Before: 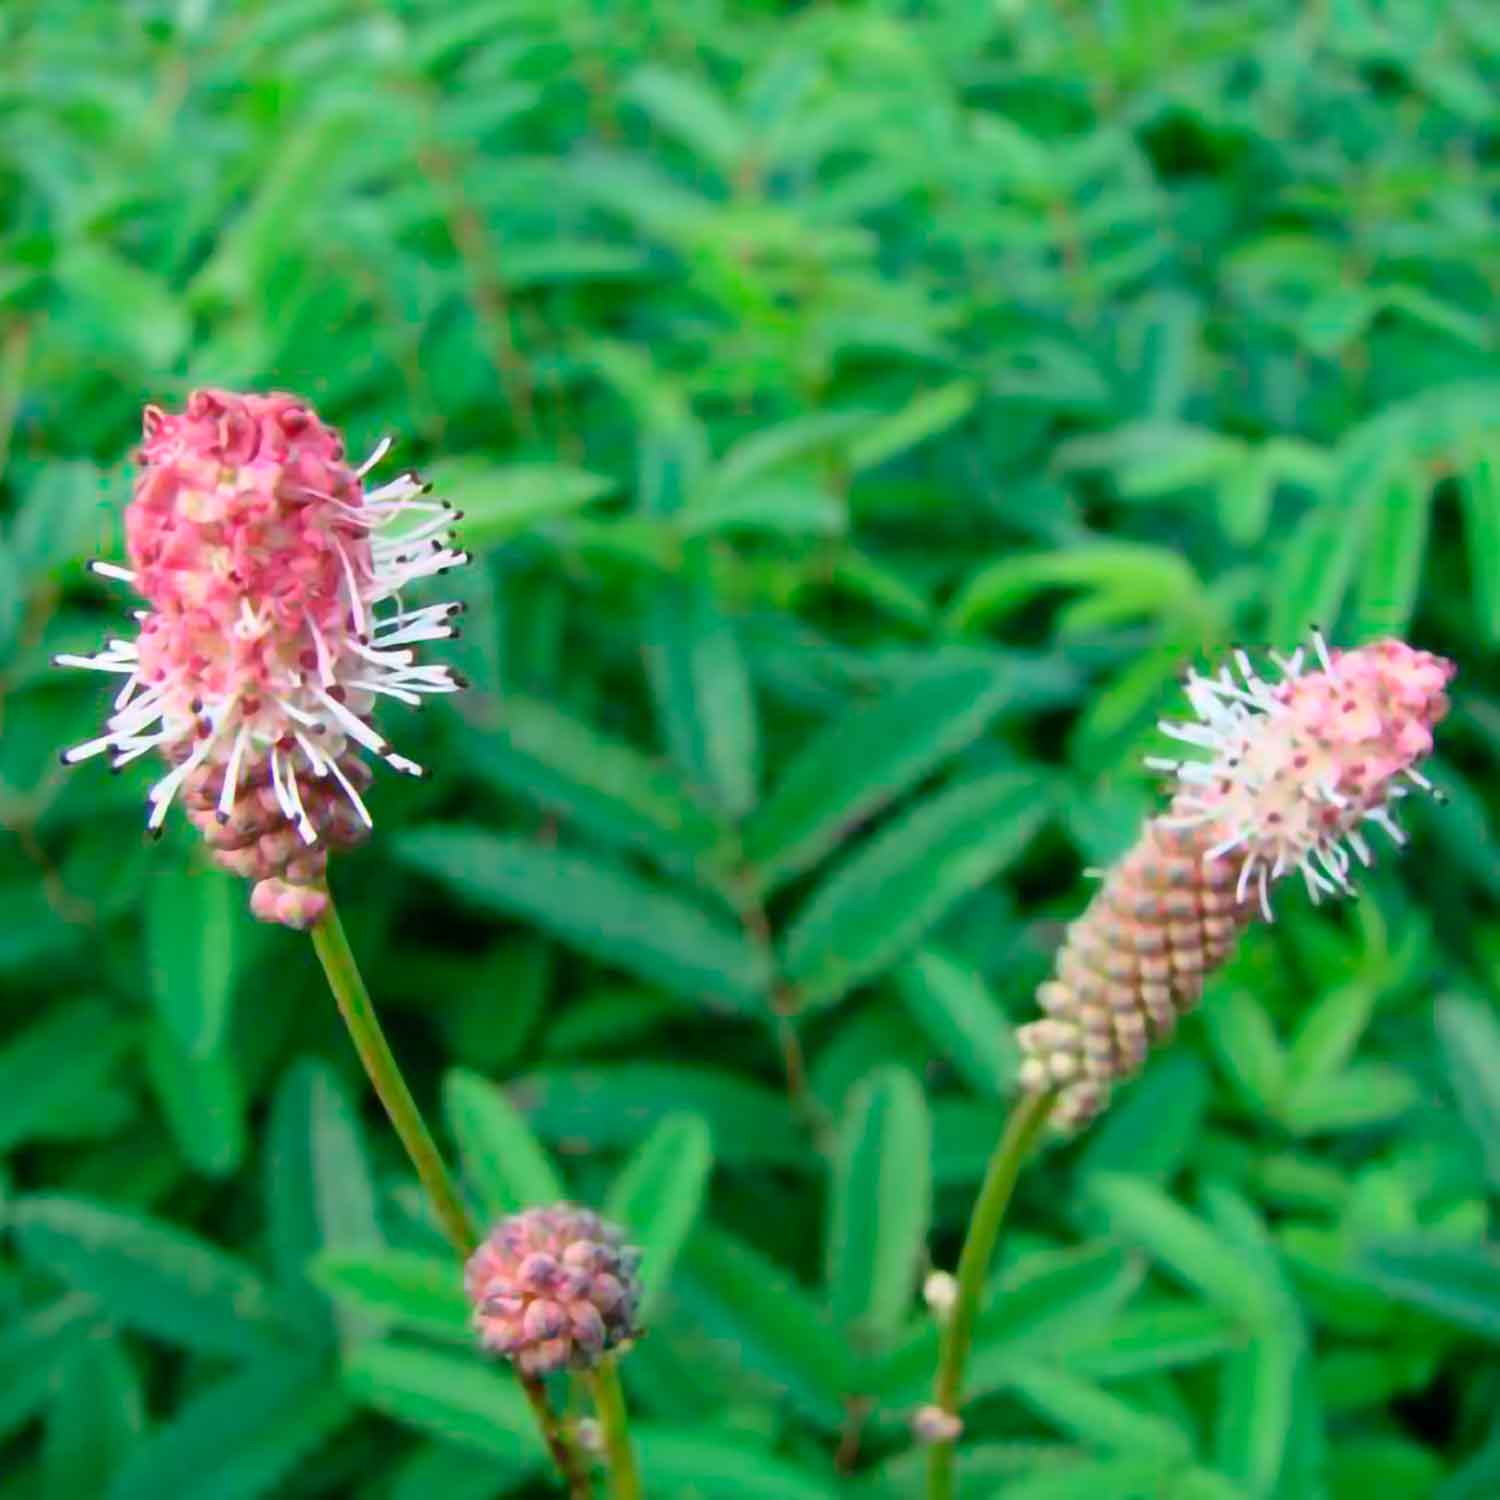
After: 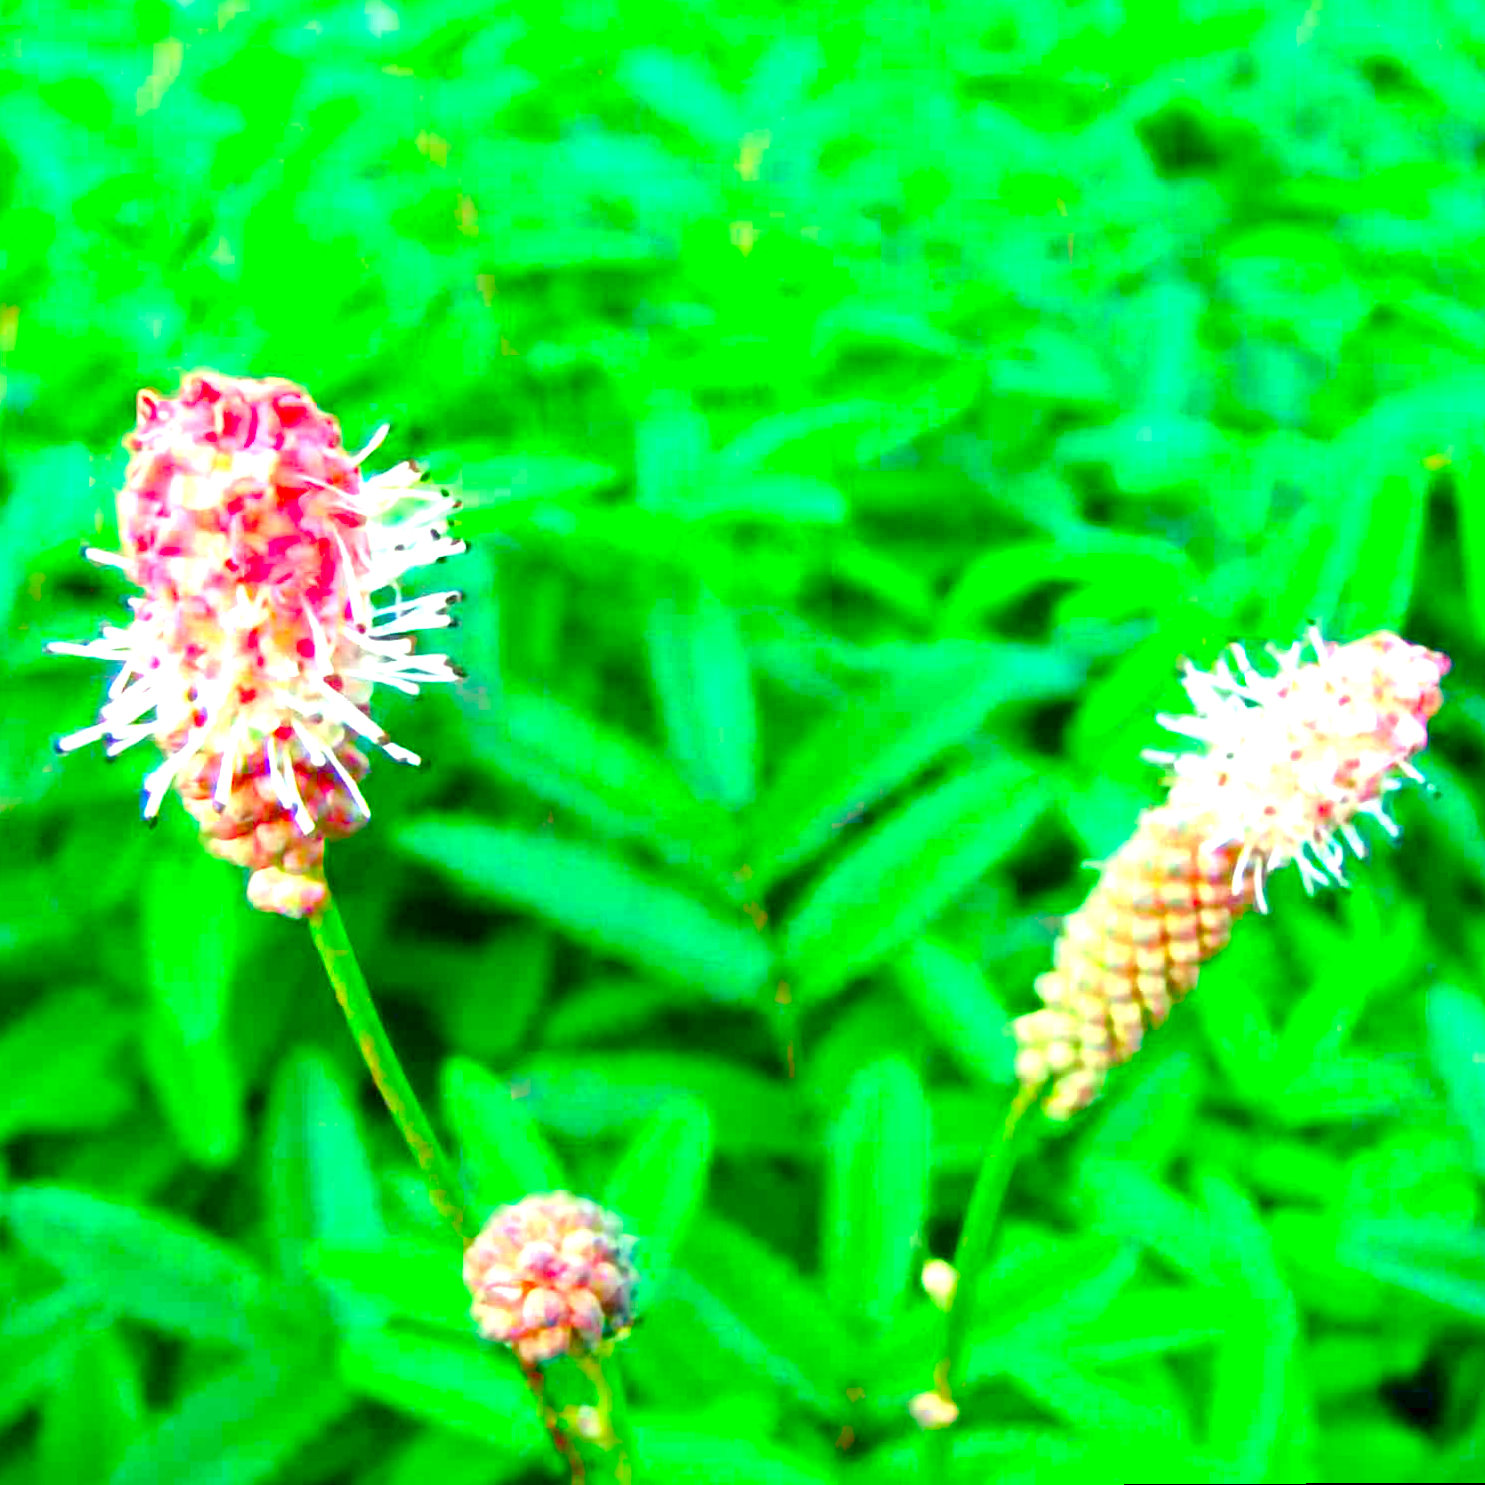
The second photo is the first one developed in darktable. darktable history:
rotate and perspective: rotation 0.174°, lens shift (vertical) 0.013, lens shift (horizontal) 0.019, shear 0.001, automatic cropping original format, crop left 0.007, crop right 0.991, crop top 0.016, crop bottom 0.997
exposure: exposure 1 EV, compensate highlight preservation false
color balance rgb: perceptual saturation grading › global saturation 20%, perceptual saturation grading › highlights -50%, perceptual saturation grading › shadows 30%, perceptual brilliance grading › global brilliance 10%, perceptual brilliance grading › shadows 15%
color correction: highlights a* -10.77, highlights b* 9.8, saturation 1.72
